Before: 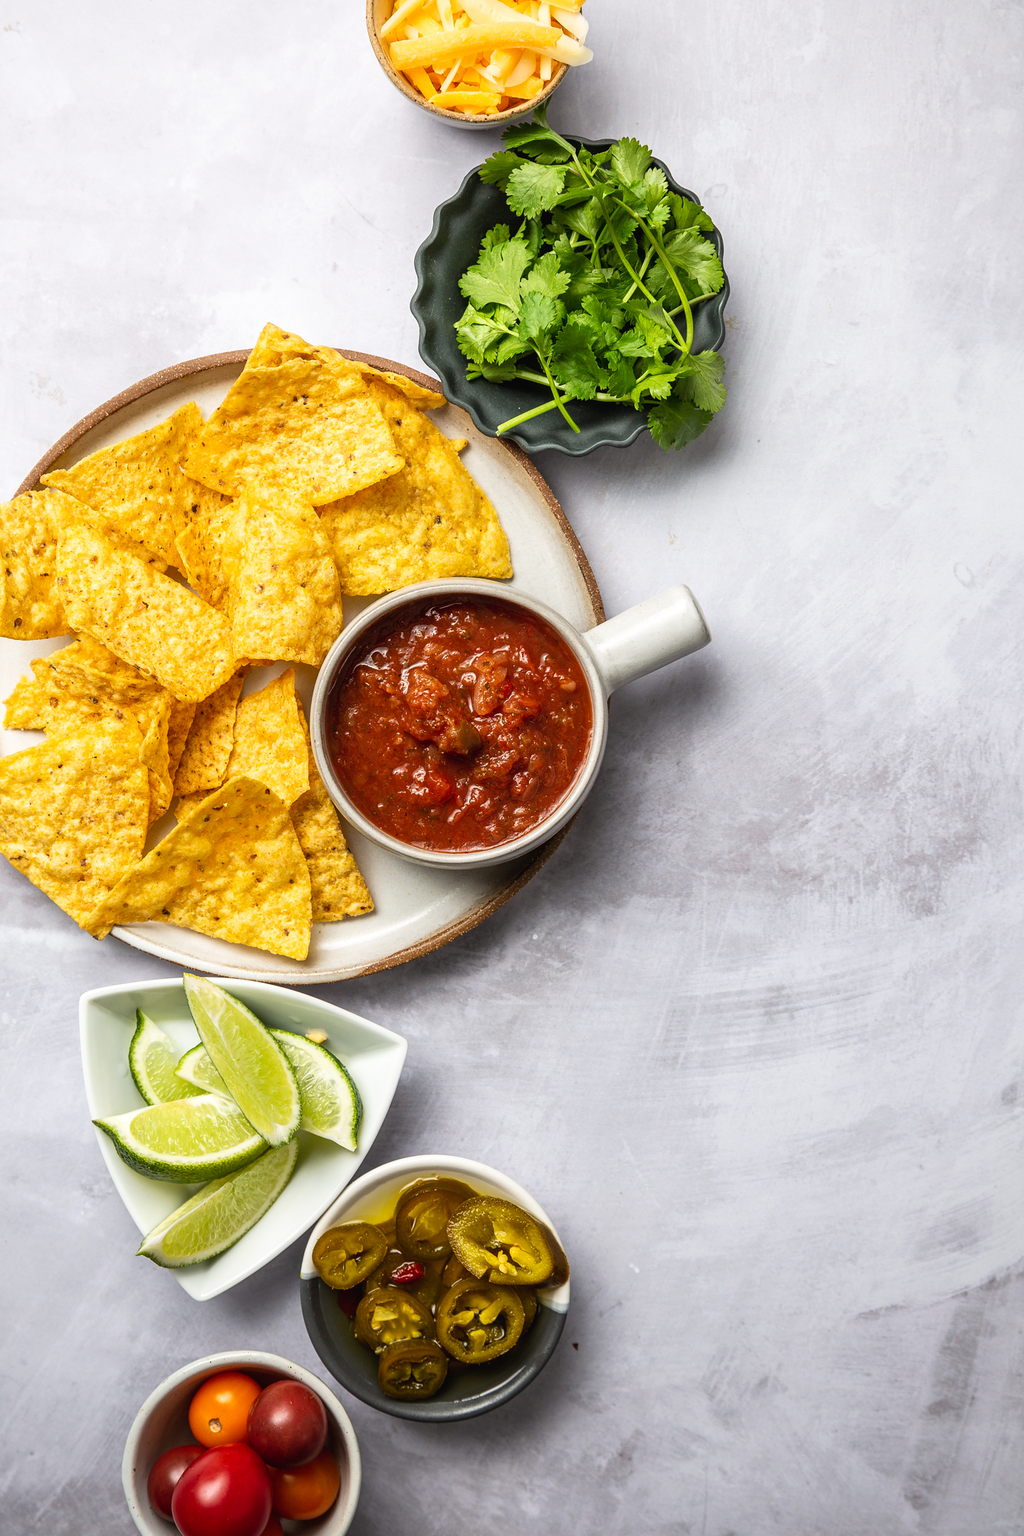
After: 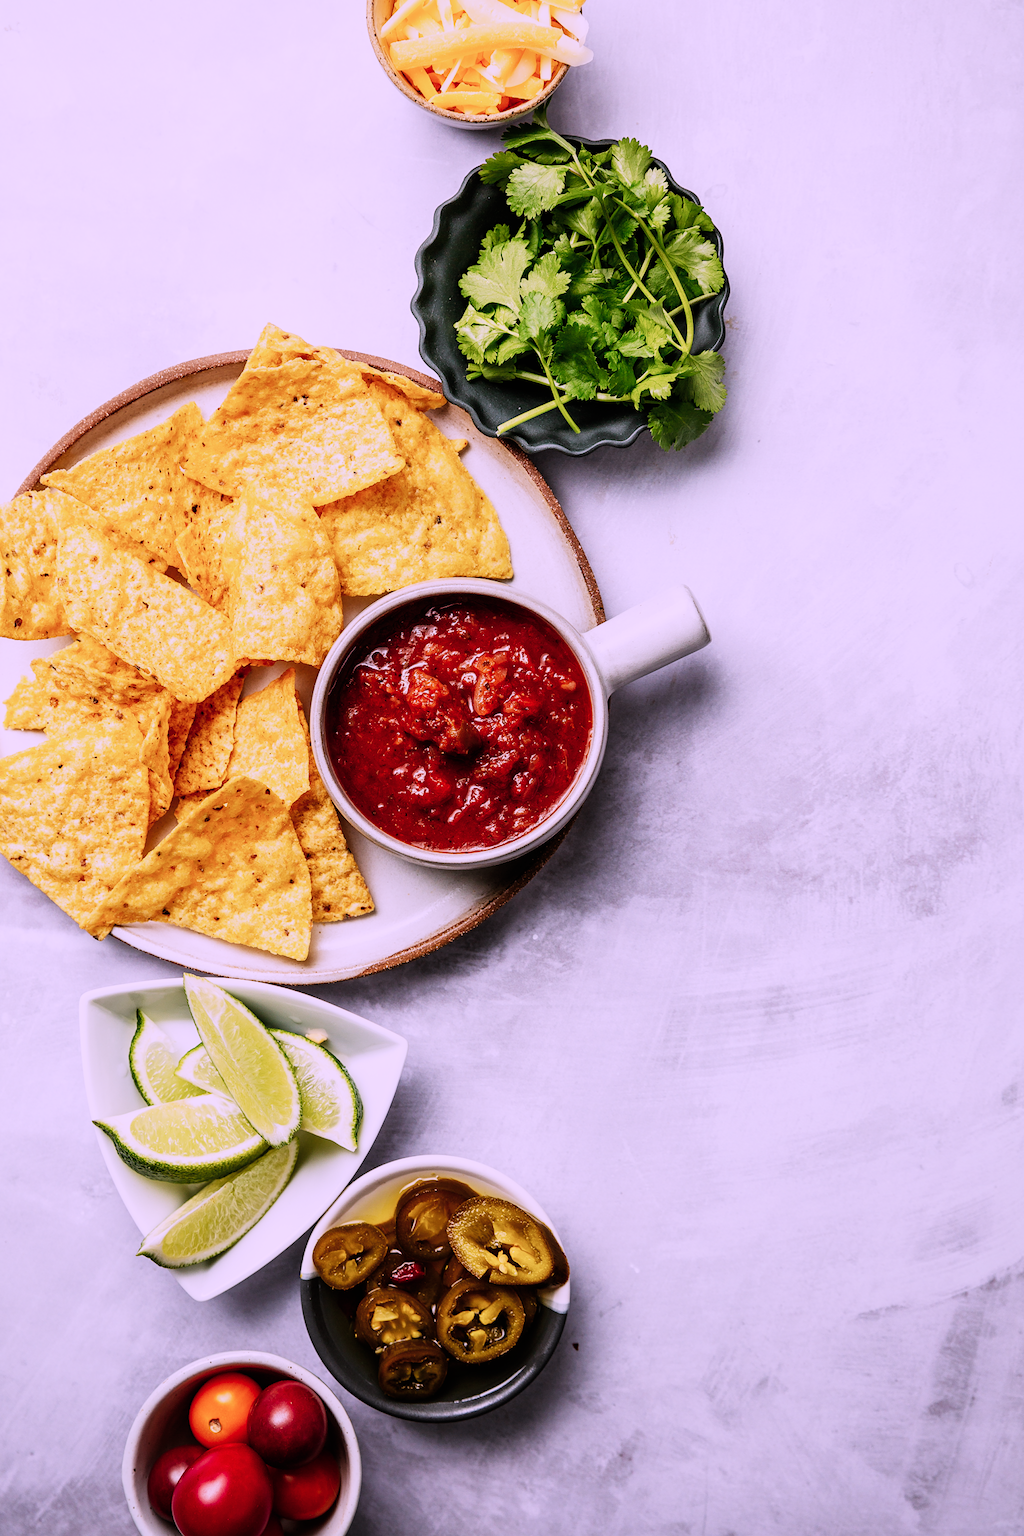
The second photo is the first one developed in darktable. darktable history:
sigmoid: contrast 1.8, skew -0.2, preserve hue 0%, red attenuation 0.1, red rotation 0.035, green attenuation 0.1, green rotation -0.017, blue attenuation 0.15, blue rotation -0.052, base primaries Rec2020
color correction: highlights a* 15.46, highlights b* -20.56
